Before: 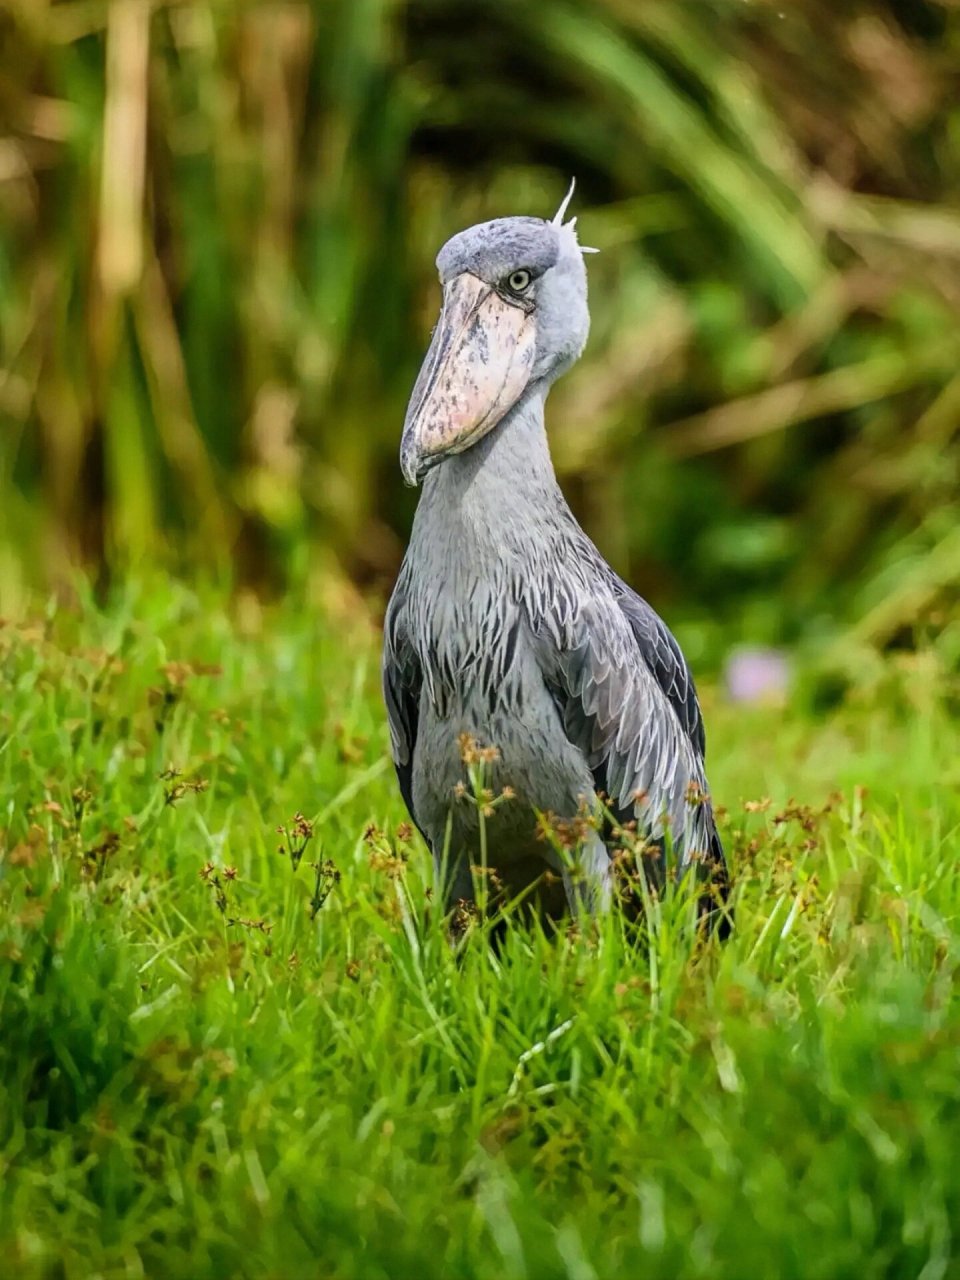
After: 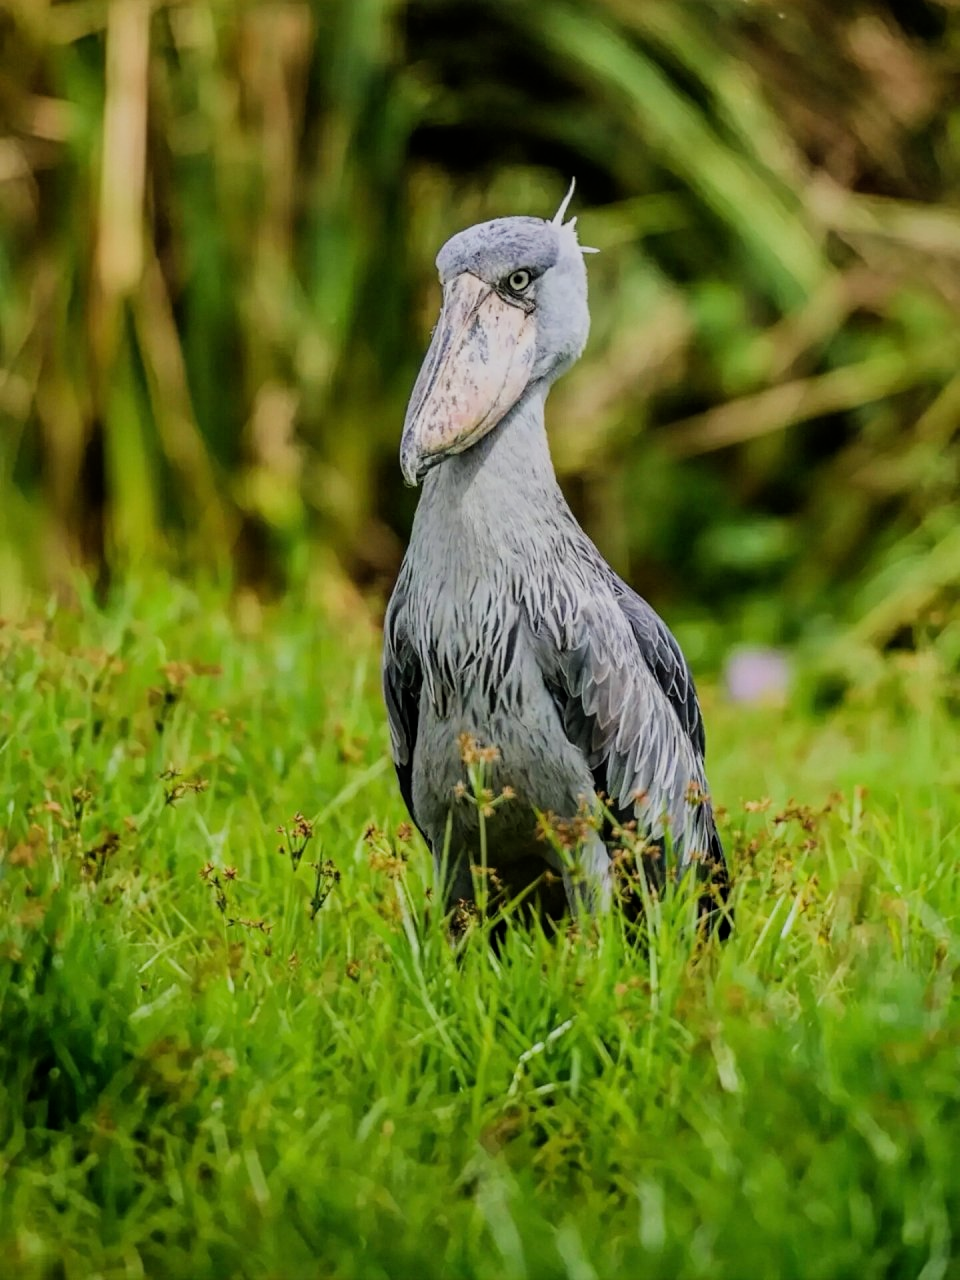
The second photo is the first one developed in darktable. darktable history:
filmic rgb: black relative exposure -7.65 EV, white relative exposure 4.56 EV, hardness 3.61, contrast 1.053
